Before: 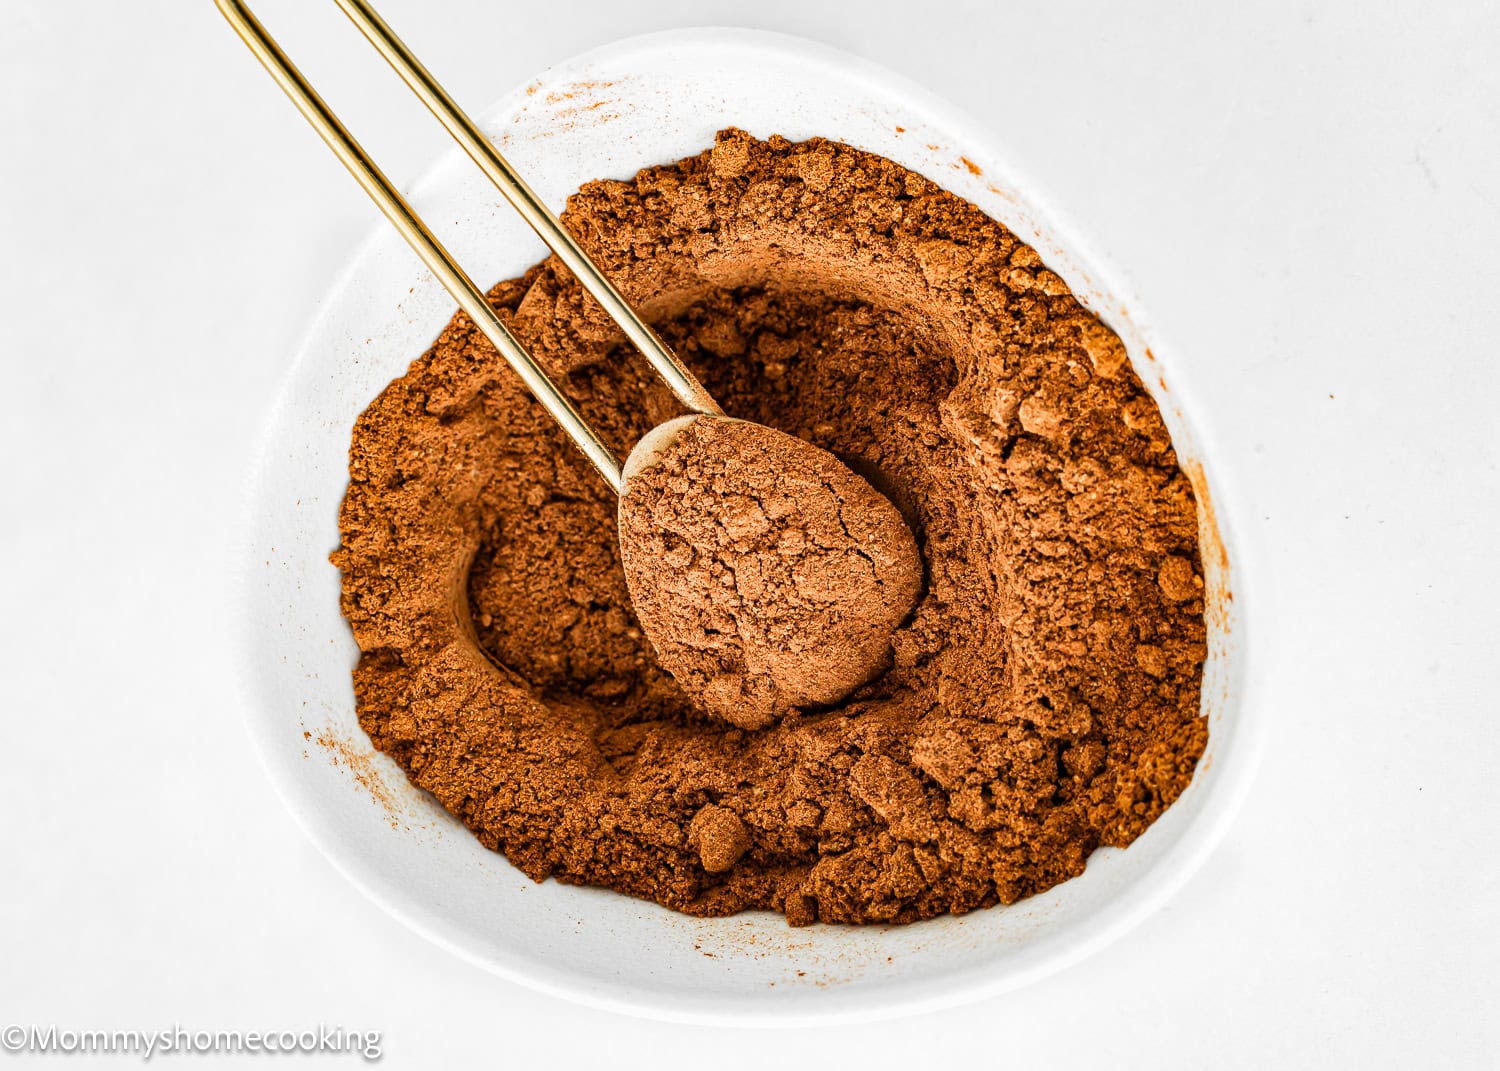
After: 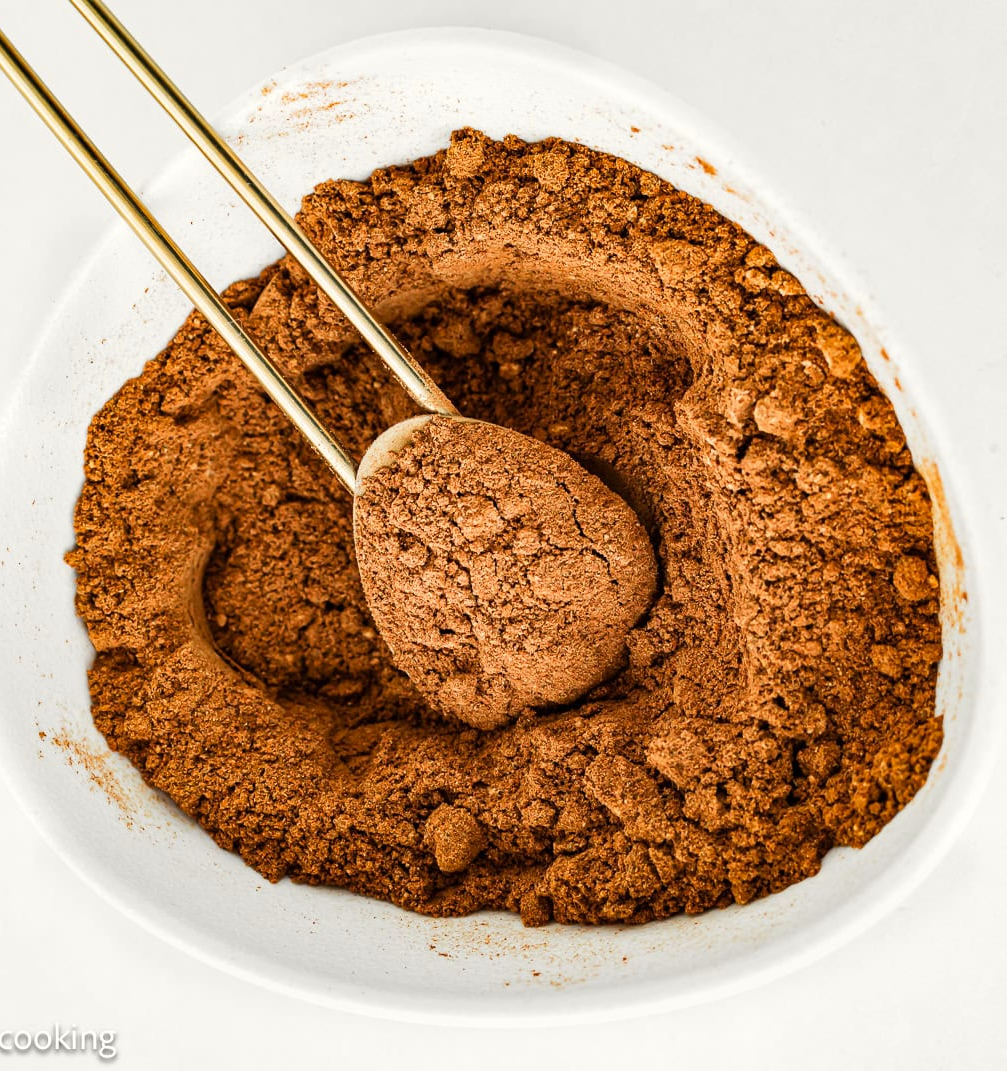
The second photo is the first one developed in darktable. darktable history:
crop and rotate: left 17.691%, right 15.111%
color correction: highlights b* 3
